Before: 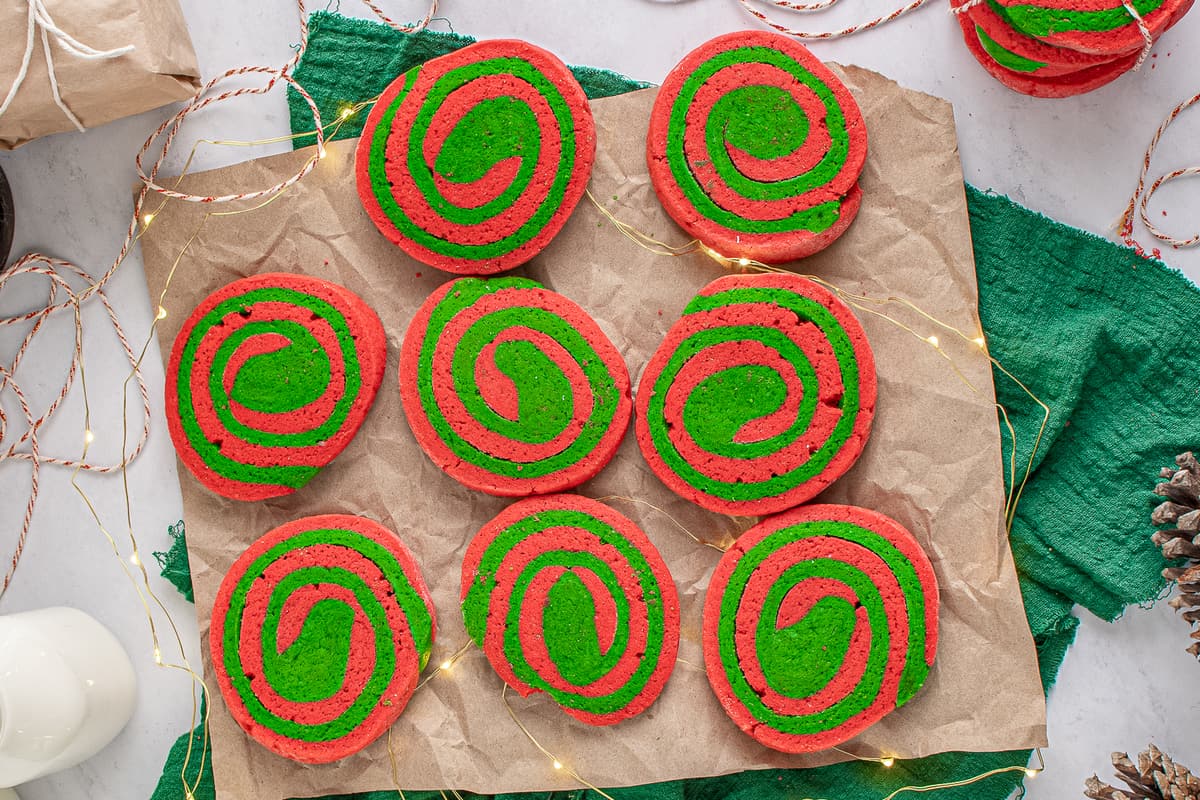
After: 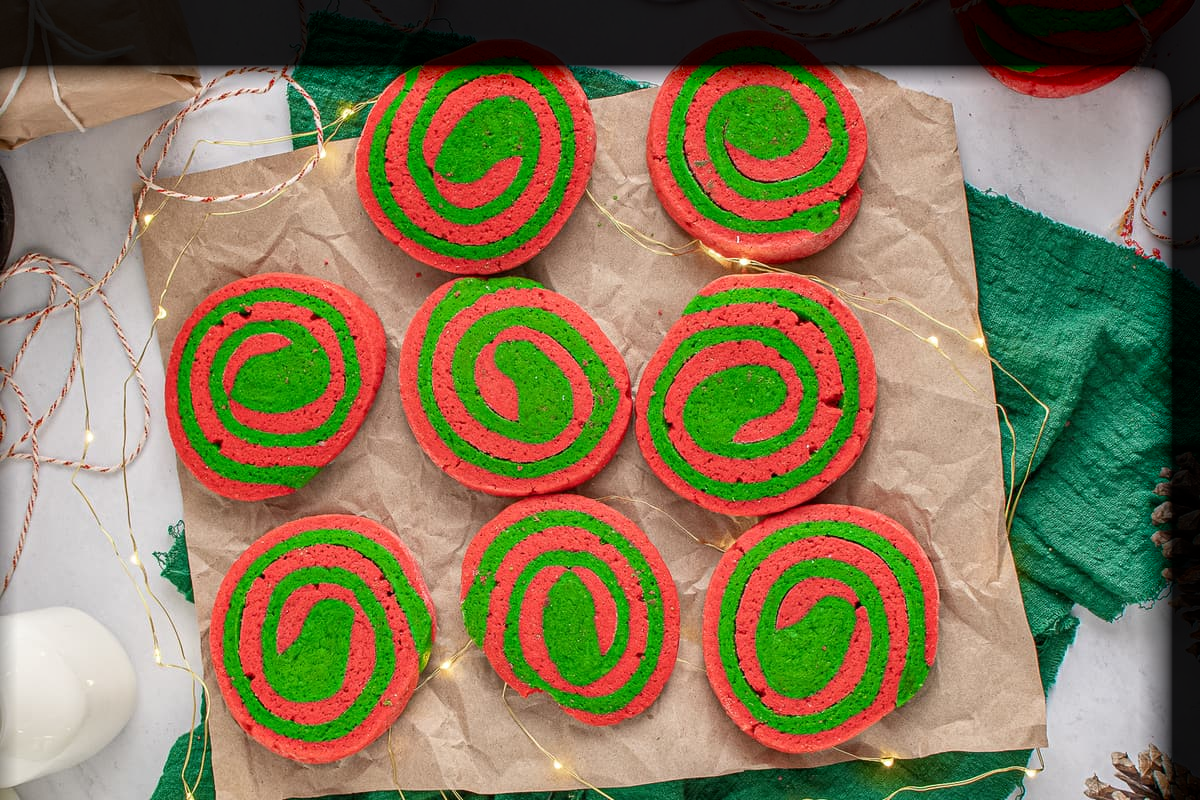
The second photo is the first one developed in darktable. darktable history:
vignetting: fall-off start 93.34%, fall-off radius 5.77%, brightness -0.988, saturation 0.496, center (-0.037, 0.152), automatic ratio true, width/height ratio 1.33, shape 0.049
